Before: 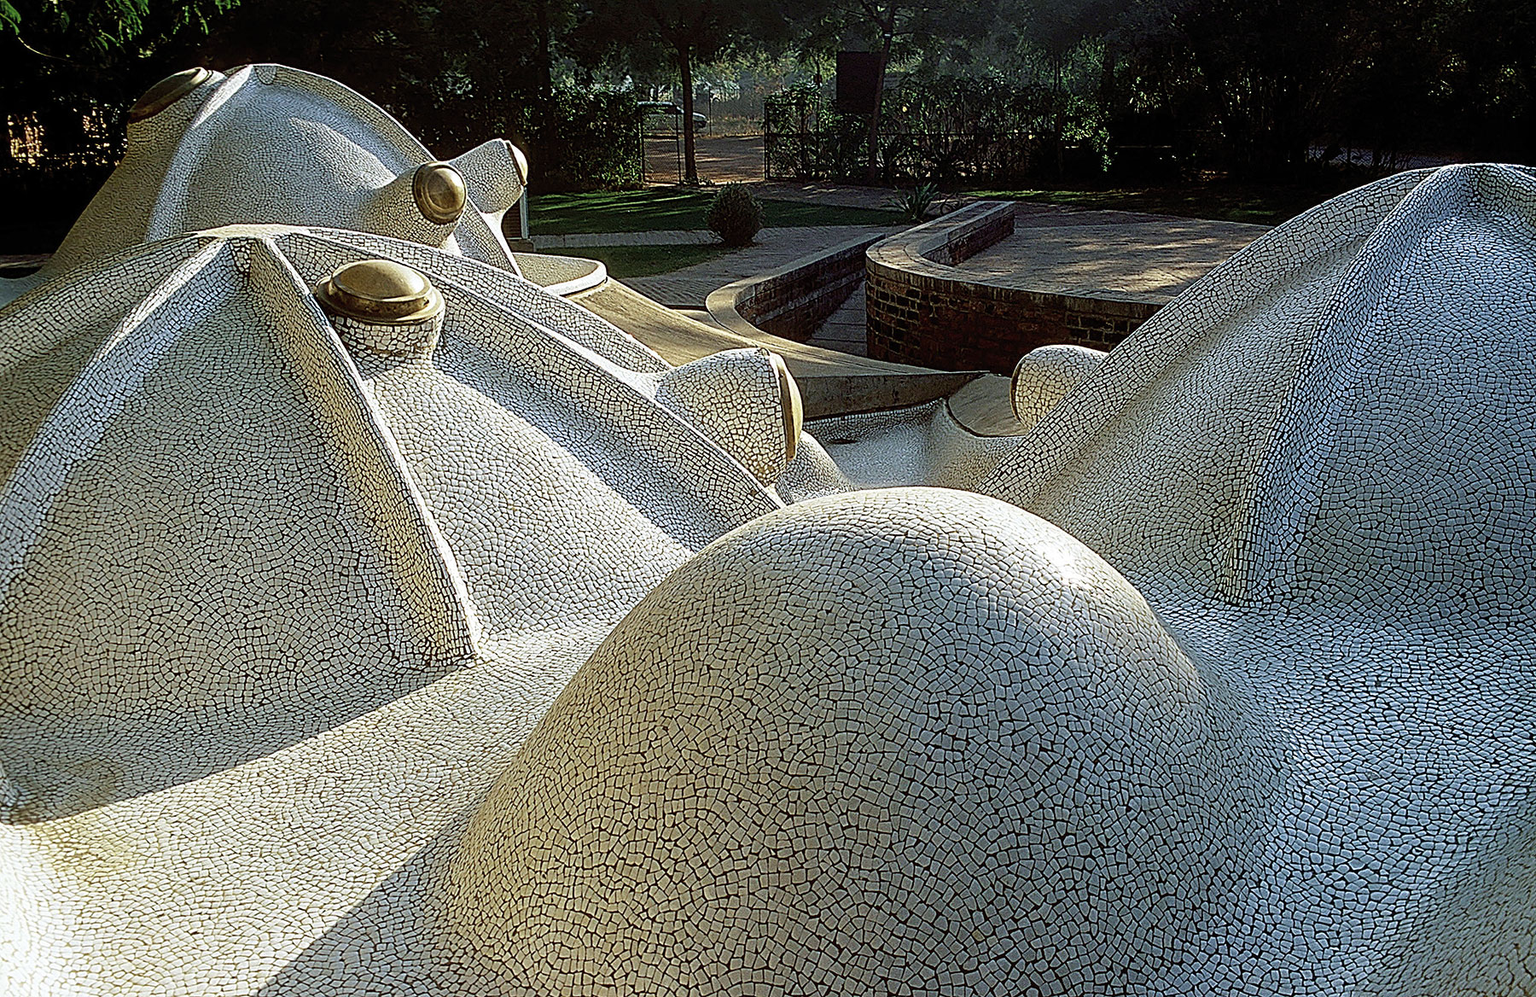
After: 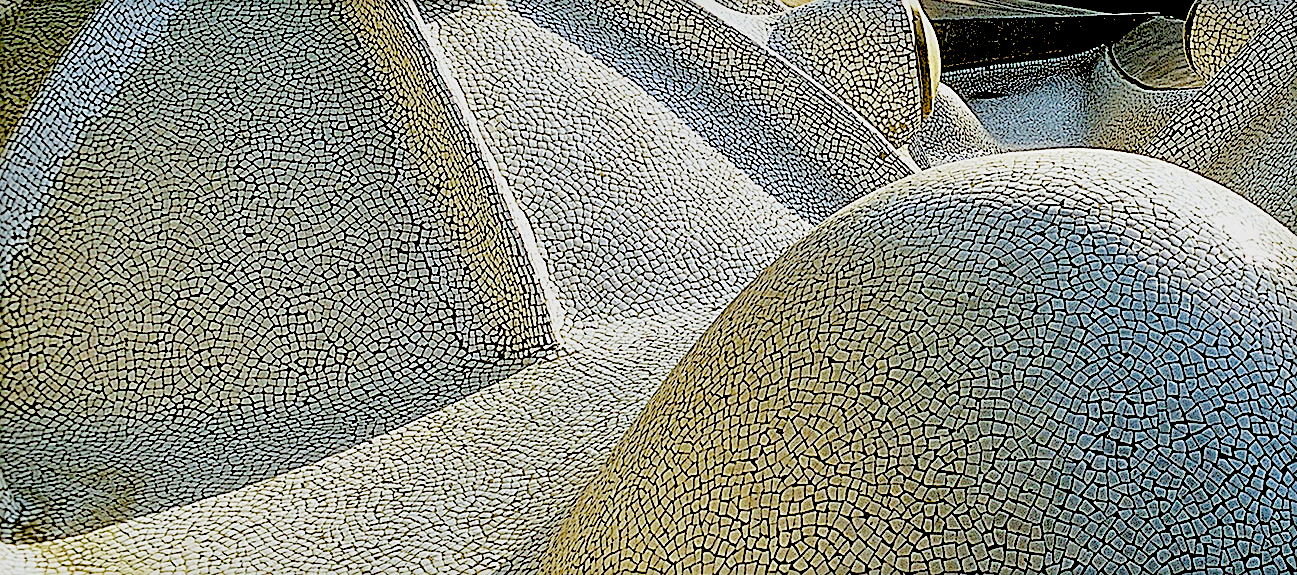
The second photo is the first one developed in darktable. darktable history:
crop: top 36.192%, right 27.917%, bottom 14.499%
local contrast: mode bilateral grid, contrast 26, coarseness 46, detail 151%, midtone range 0.2
exposure: black level correction 0.055, exposure -0.037 EV, compensate highlight preservation false
sharpen: on, module defaults
filmic rgb: black relative exposure -7.65 EV, white relative exposure 4.56 EV, hardness 3.61
levels: levels [0.093, 0.434, 0.988]
shadows and highlights: low approximation 0.01, soften with gaussian
